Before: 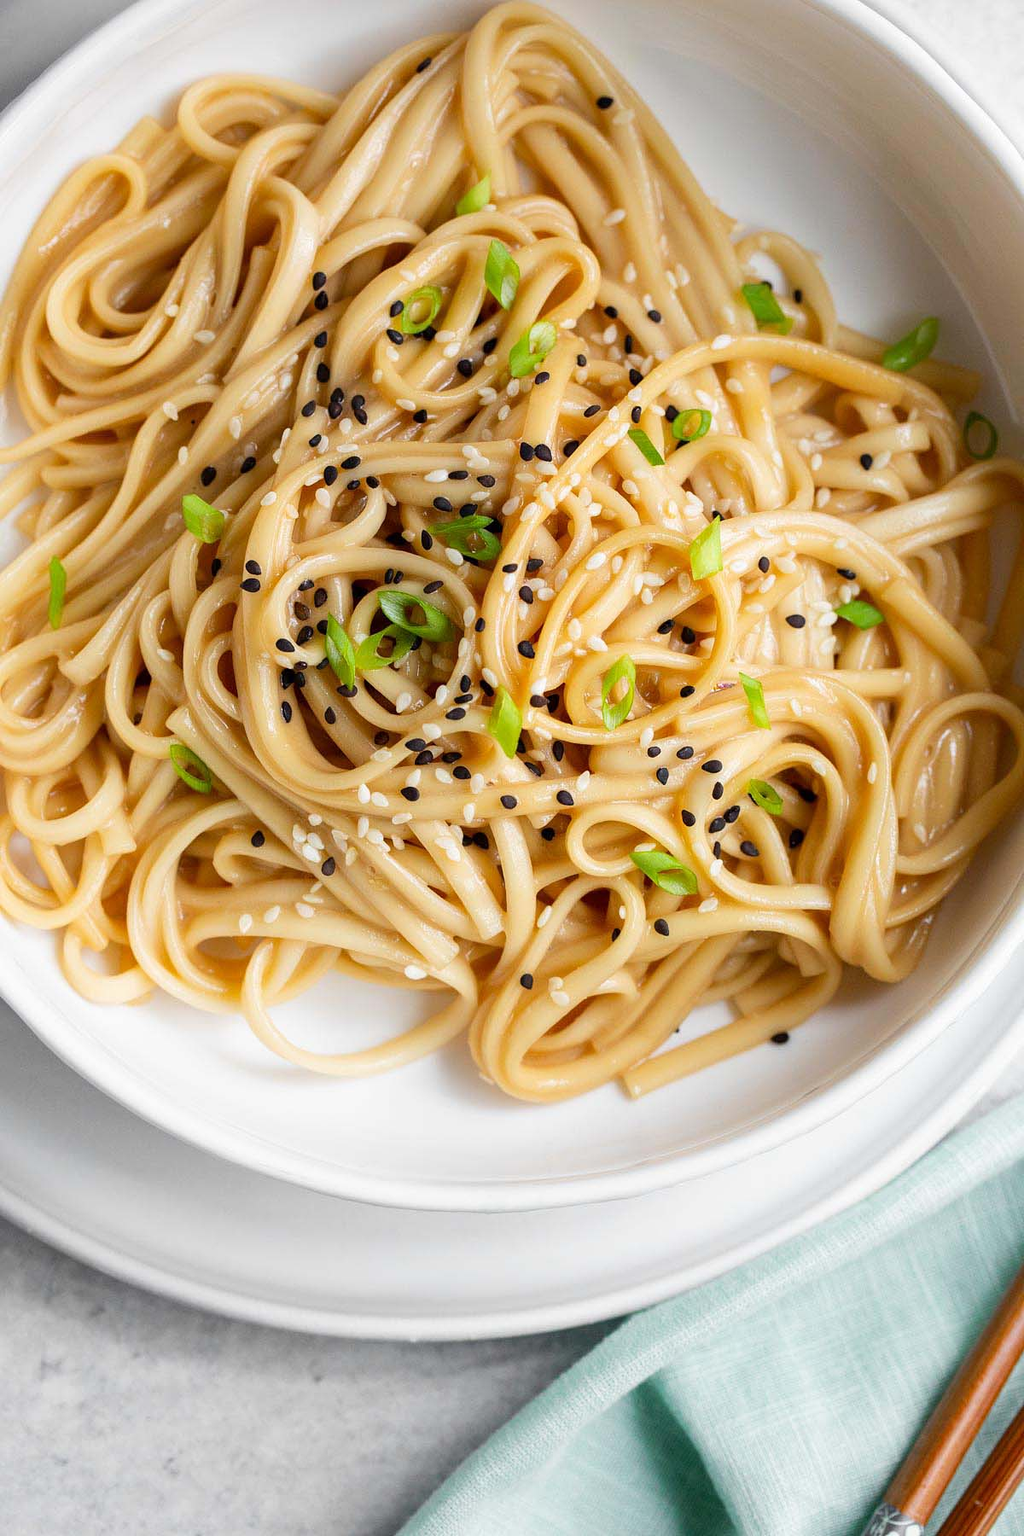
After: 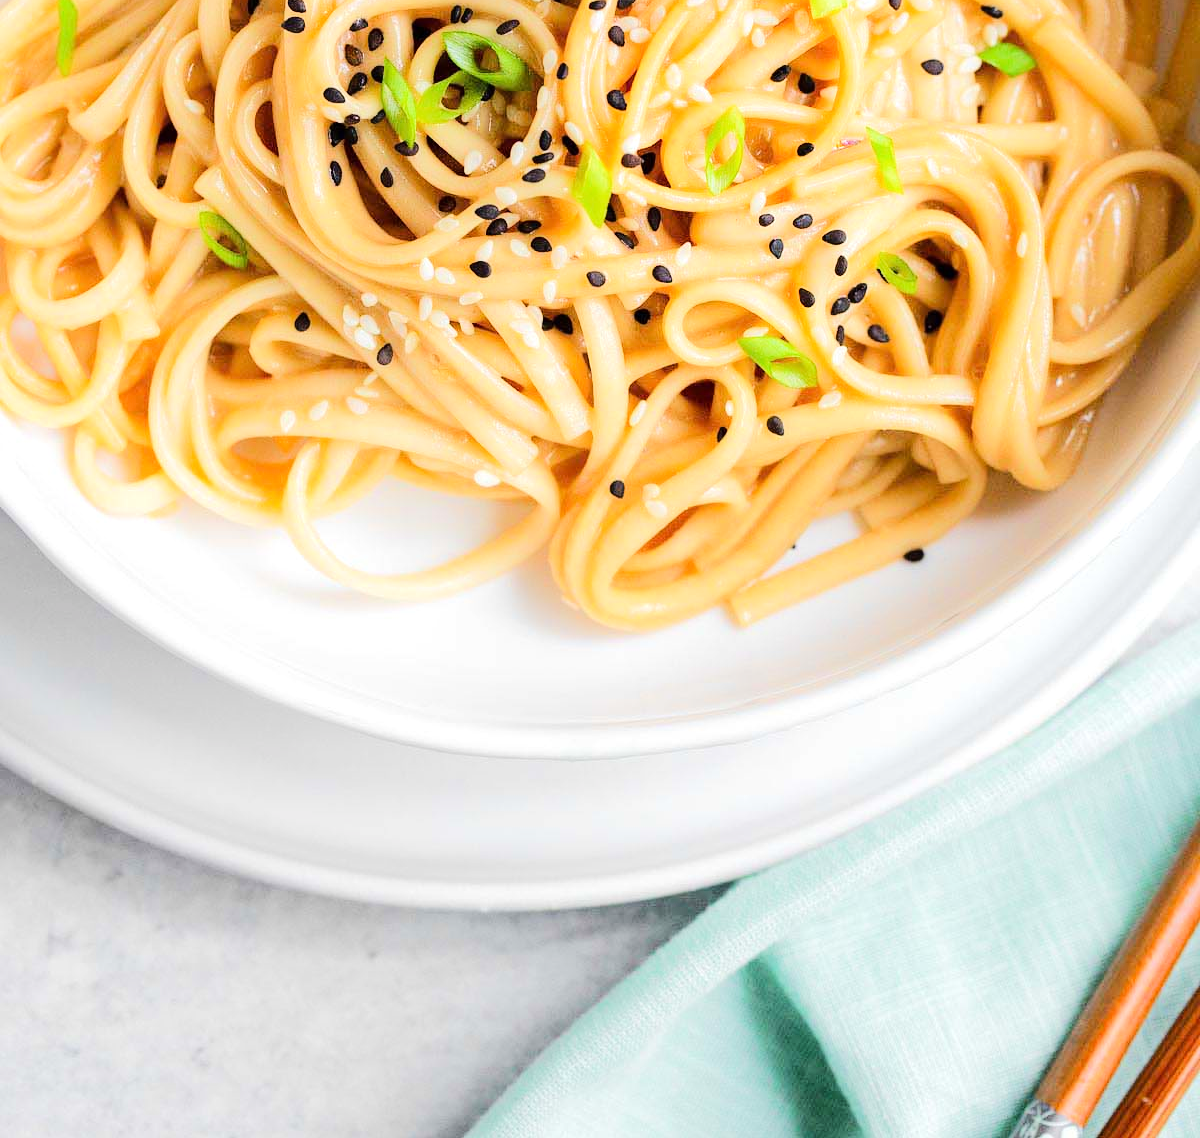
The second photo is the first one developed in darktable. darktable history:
crop and rotate: top 36.734%
tone equalizer: -7 EV 0.153 EV, -6 EV 0.592 EV, -5 EV 1.15 EV, -4 EV 1.33 EV, -3 EV 1.13 EV, -2 EV 0.6 EV, -1 EV 0.157 EV, edges refinement/feathering 500, mask exposure compensation -1.57 EV, preserve details no
